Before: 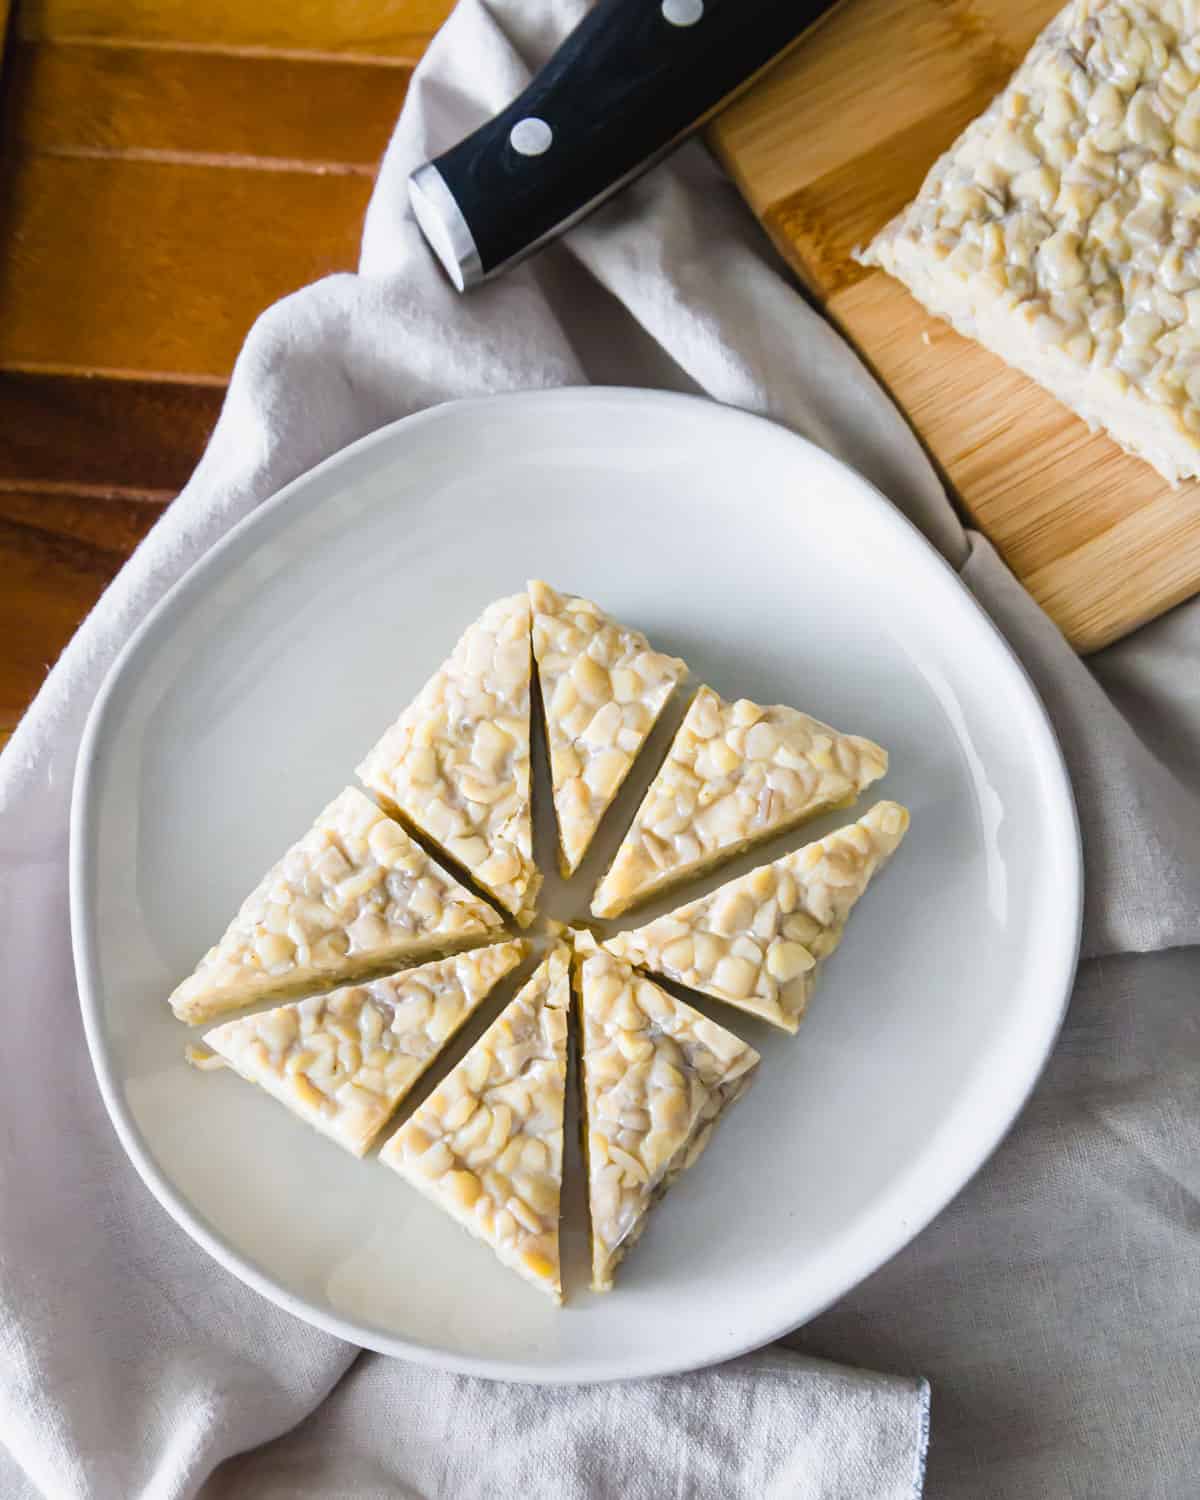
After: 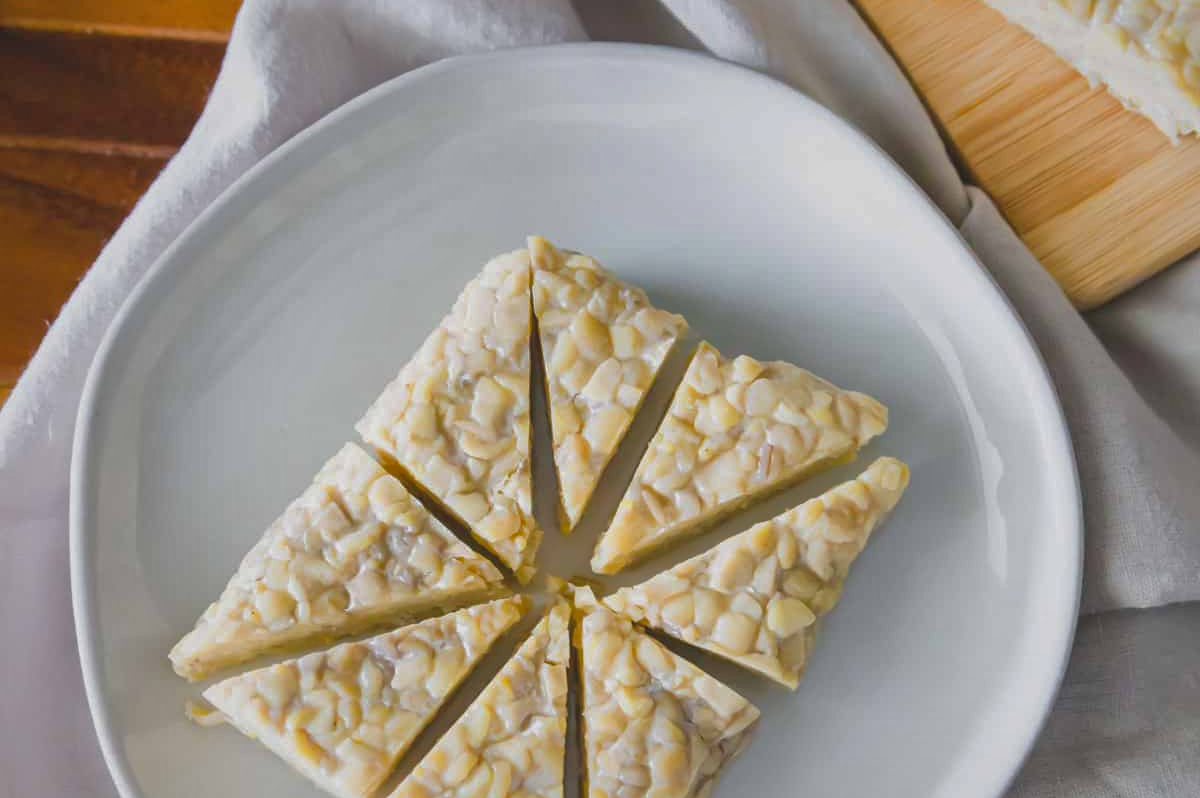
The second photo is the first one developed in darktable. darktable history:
shadows and highlights: shadows 39.93, highlights -60.09
crop and rotate: top 22.99%, bottom 23.782%
contrast brightness saturation: contrast -0.128
